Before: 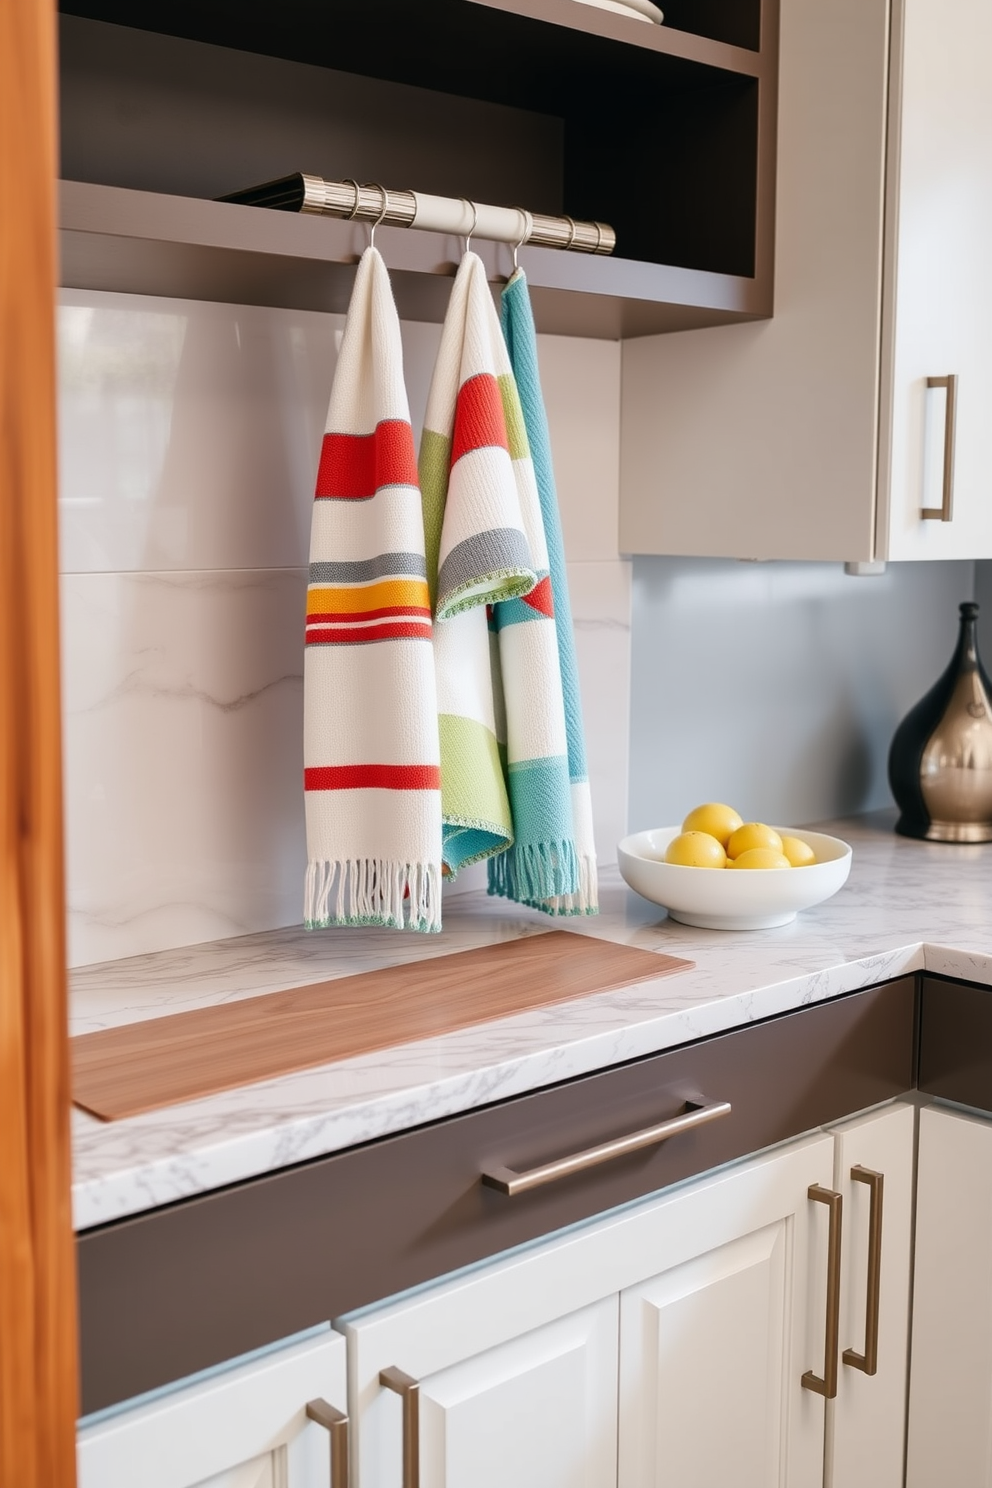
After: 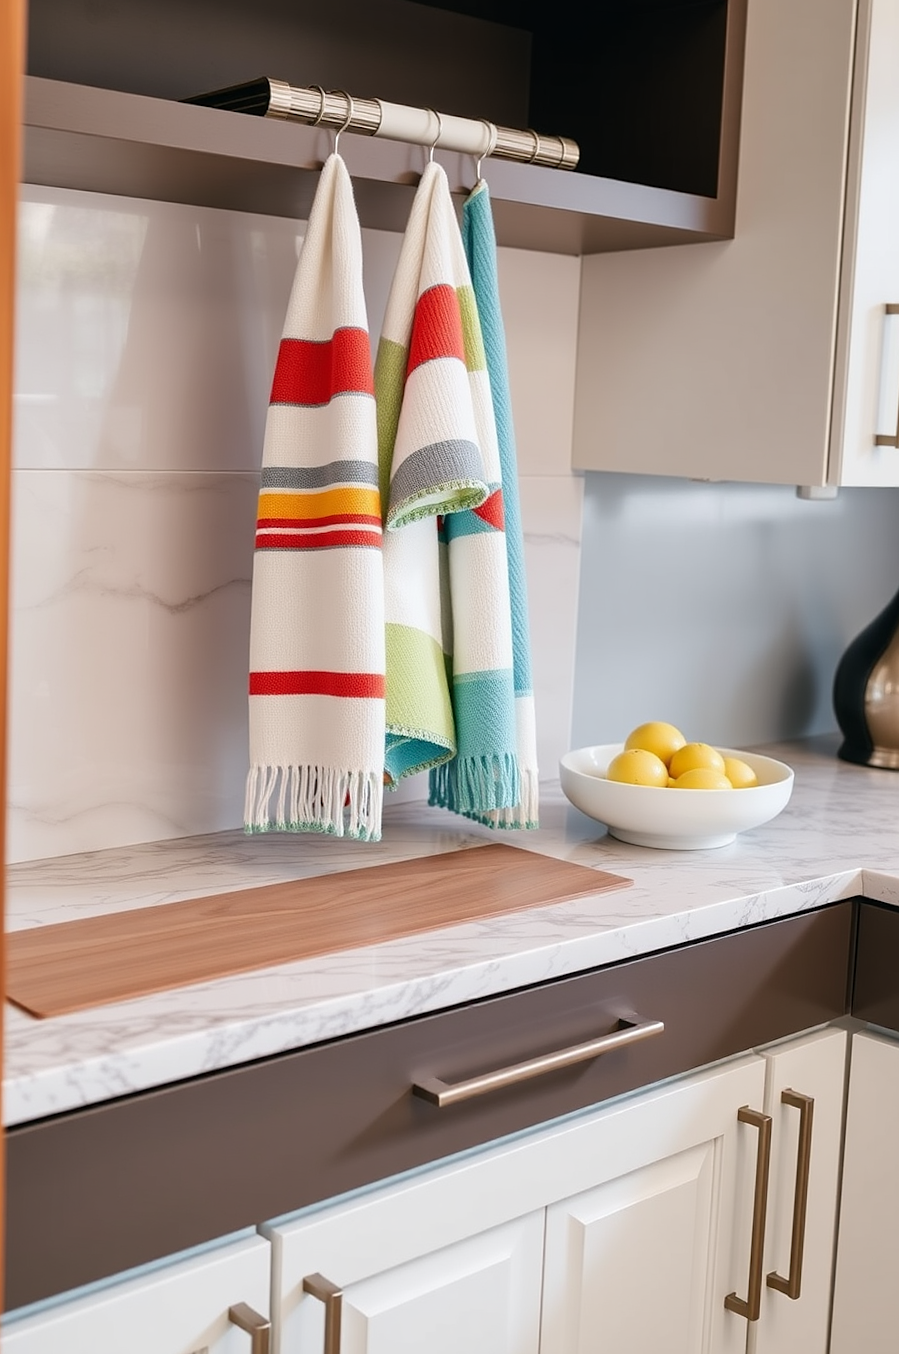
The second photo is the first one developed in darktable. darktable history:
crop and rotate: angle -2.03°, left 3.13%, top 3.716%, right 1.454%, bottom 0.484%
exposure: compensate exposure bias true, compensate highlight preservation false
sharpen: radius 1.22, amount 0.3, threshold 0.157
